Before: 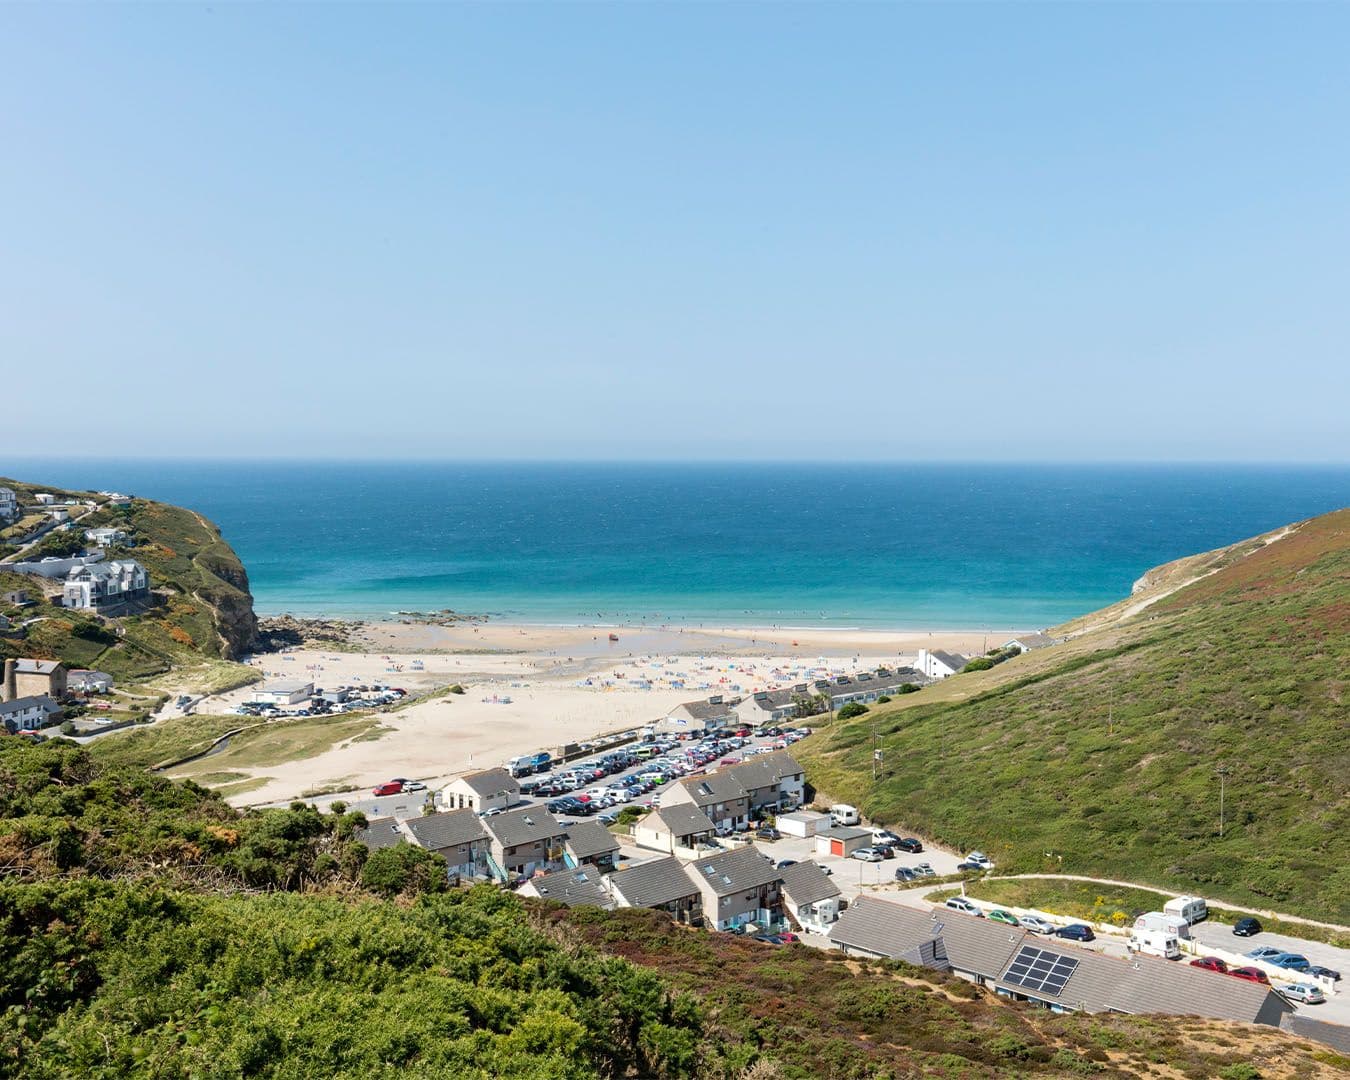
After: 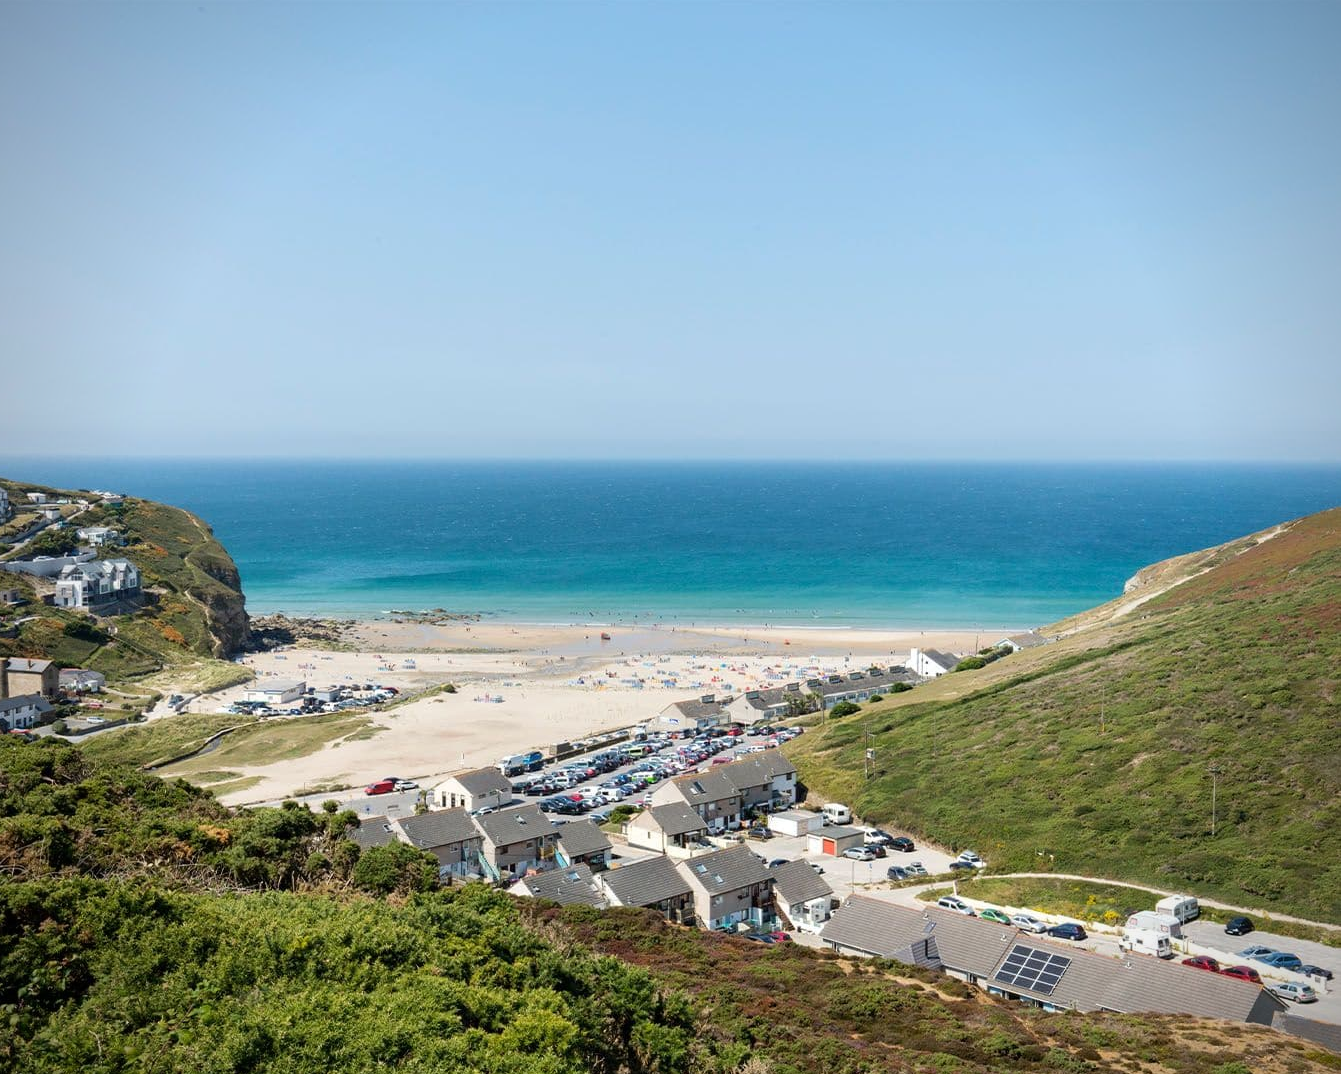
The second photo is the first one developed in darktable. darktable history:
vignetting: saturation 0, unbound false
color correction: highlights a* -0.182, highlights b* -0.124
crop and rotate: left 0.614%, top 0.179%, bottom 0.309%
